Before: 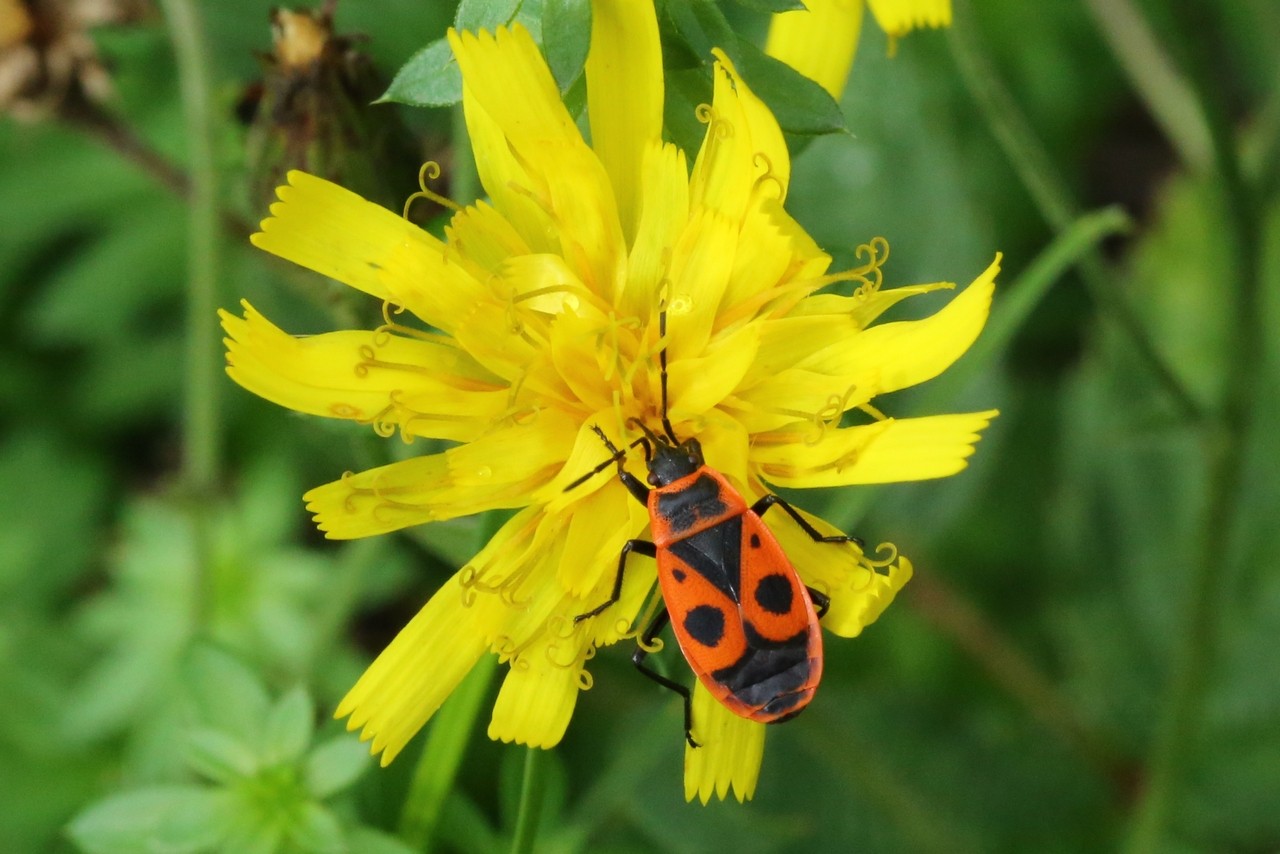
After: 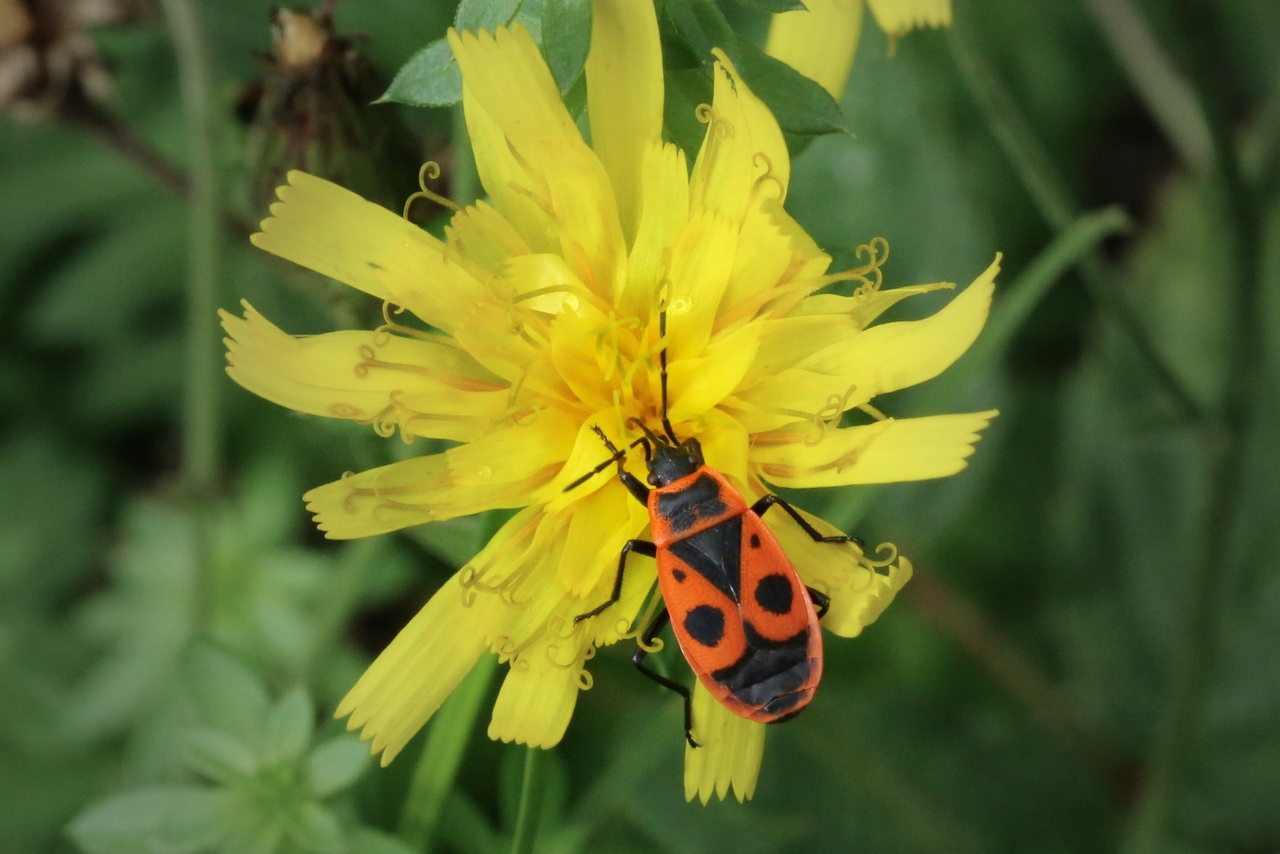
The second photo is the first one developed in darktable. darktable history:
vignetting: fall-off start 16%, fall-off radius 99.83%, brightness -0.409, saturation -0.305, width/height ratio 0.714
